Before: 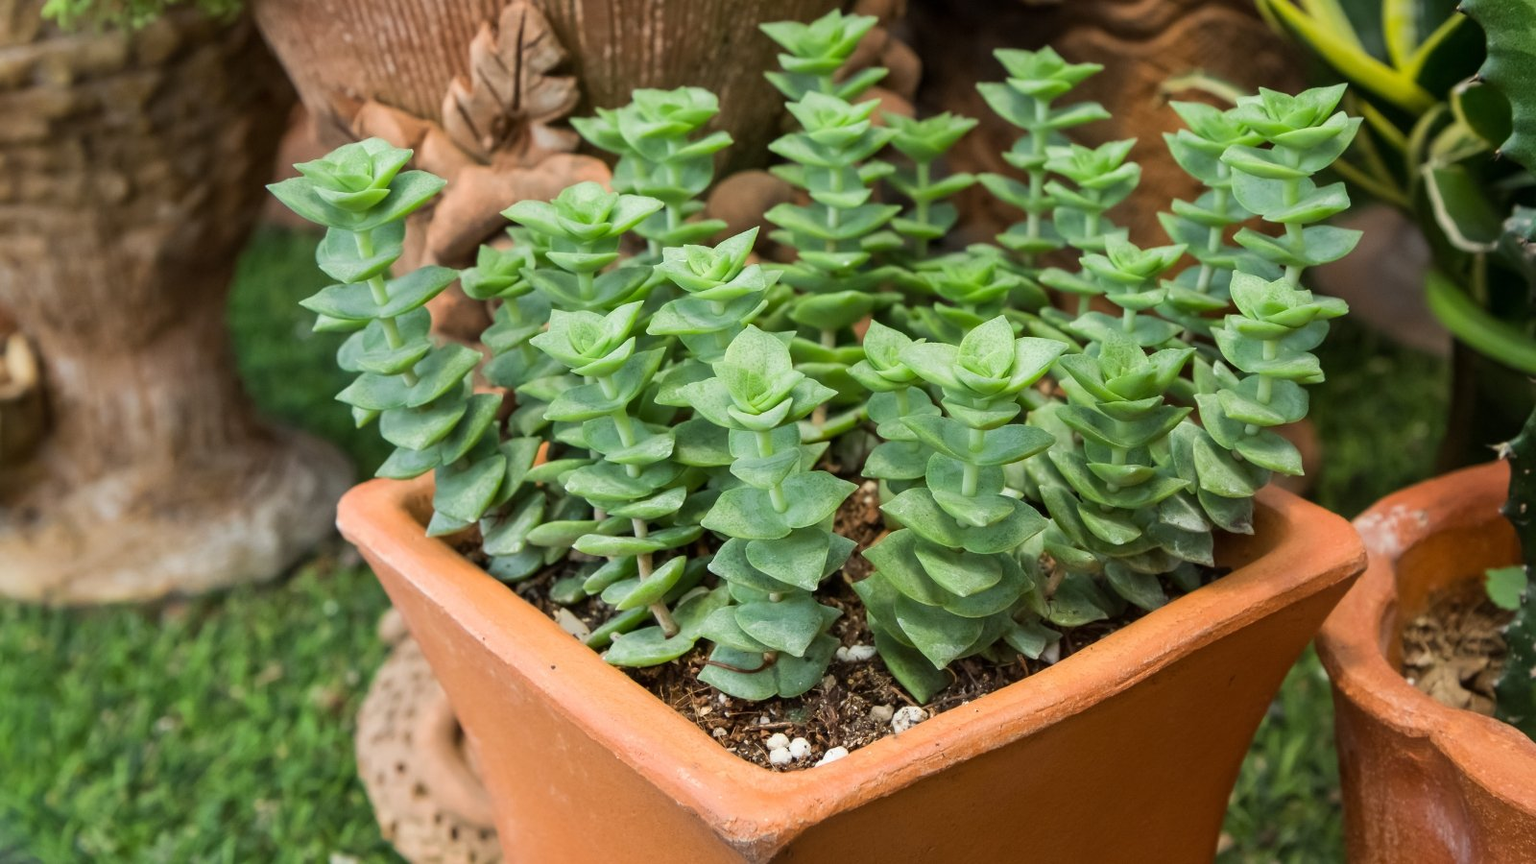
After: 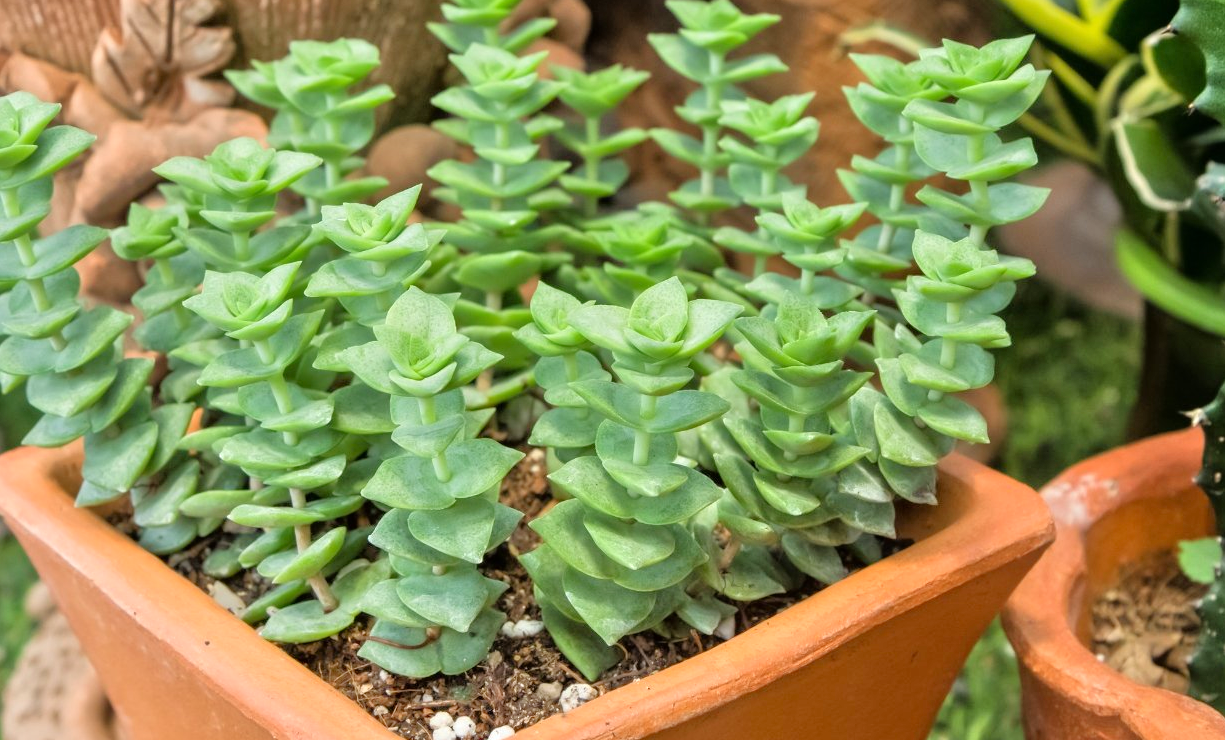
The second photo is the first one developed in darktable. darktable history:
tone equalizer: -7 EV 0.15 EV, -6 EV 0.6 EV, -5 EV 1.15 EV, -4 EV 1.33 EV, -3 EV 1.15 EV, -2 EV 0.6 EV, -1 EV 0.15 EV, mask exposure compensation -0.5 EV
crop: left 23.095%, top 5.827%, bottom 11.854%
